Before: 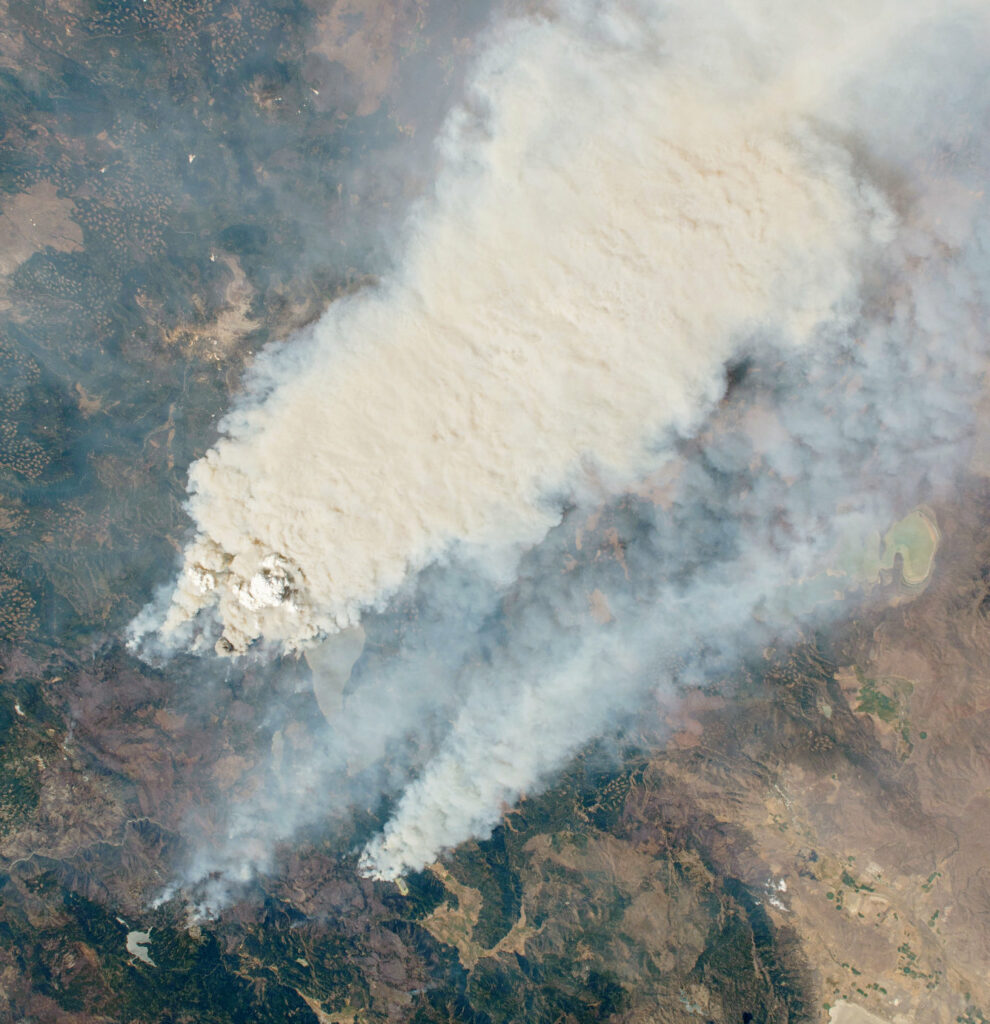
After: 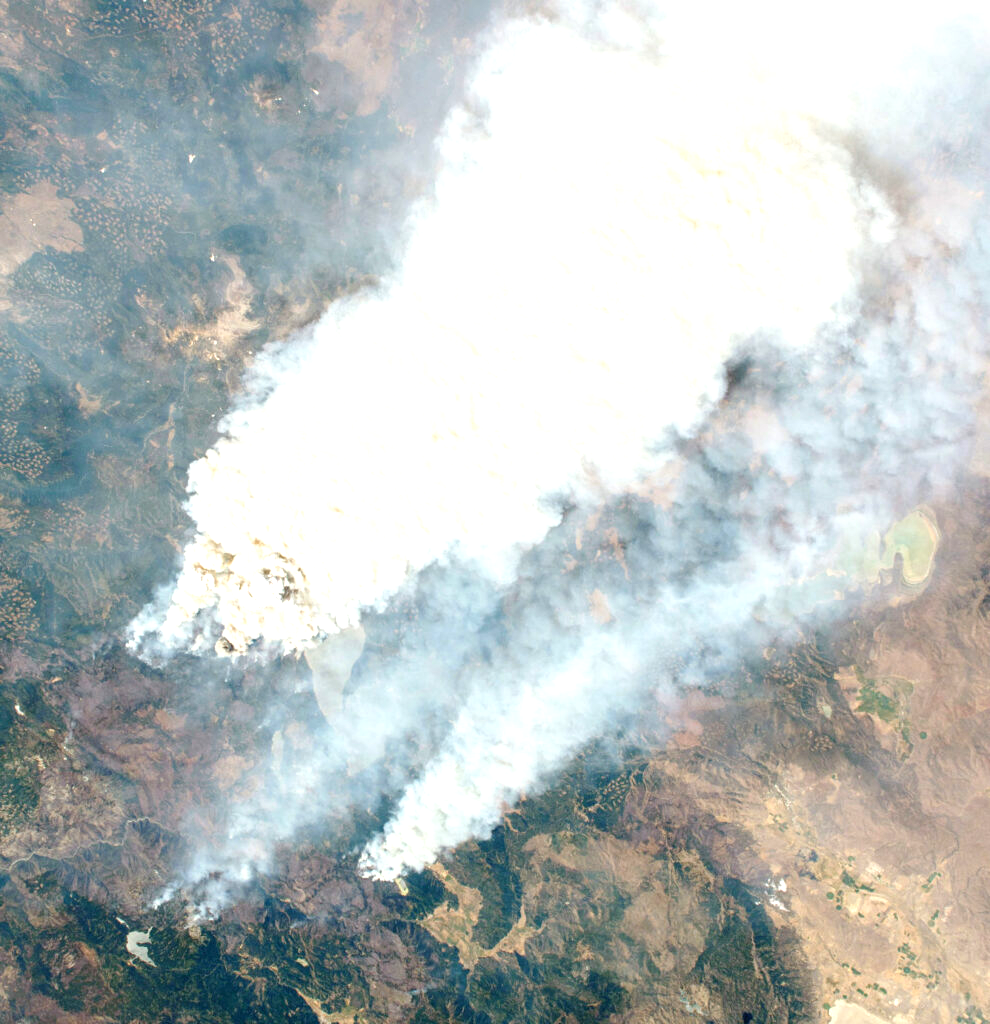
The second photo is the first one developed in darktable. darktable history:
levels: levels [0, 0.476, 0.951]
exposure: black level correction 0, exposure 0.7 EV, compensate exposure bias true, compensate highlight preservation false
